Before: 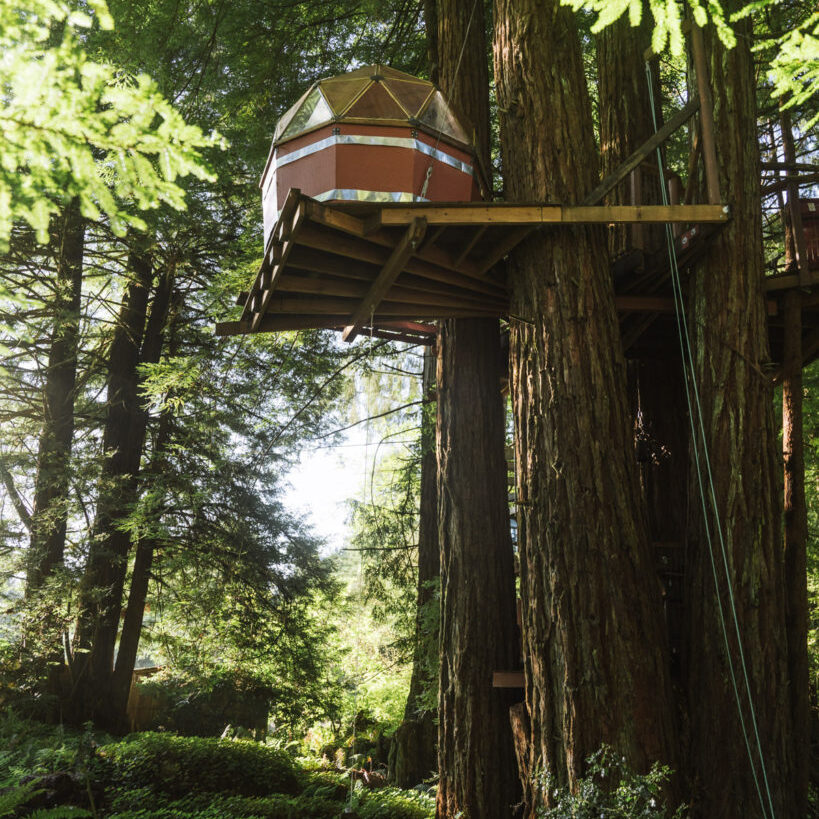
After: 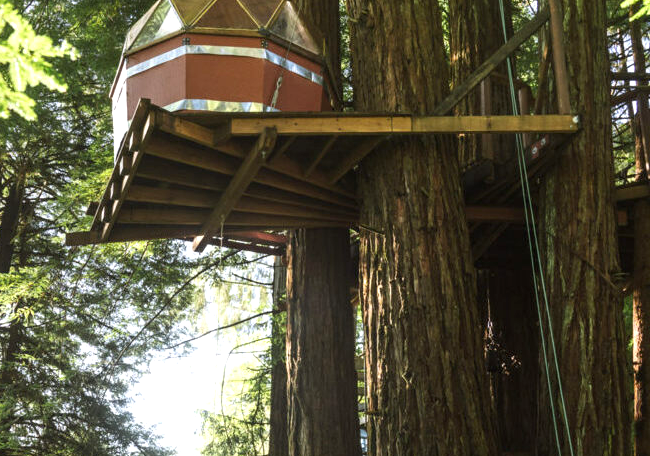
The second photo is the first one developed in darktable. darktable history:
exposure: black level correction 0.001, exposure 0.5 EV, compensate exposure bias true, compensate highlight preservation false
crop: left 18.38%, top 11.092%, right 2.134%, bottom 33.217%
